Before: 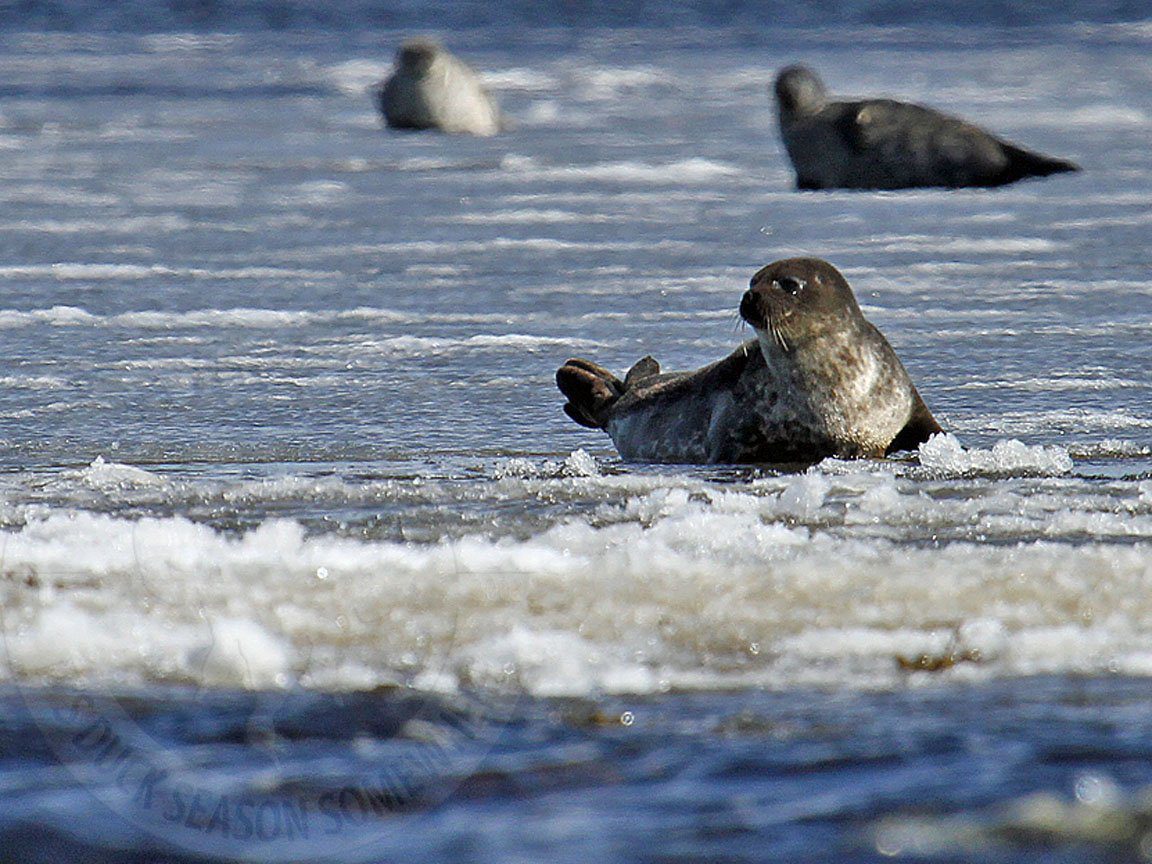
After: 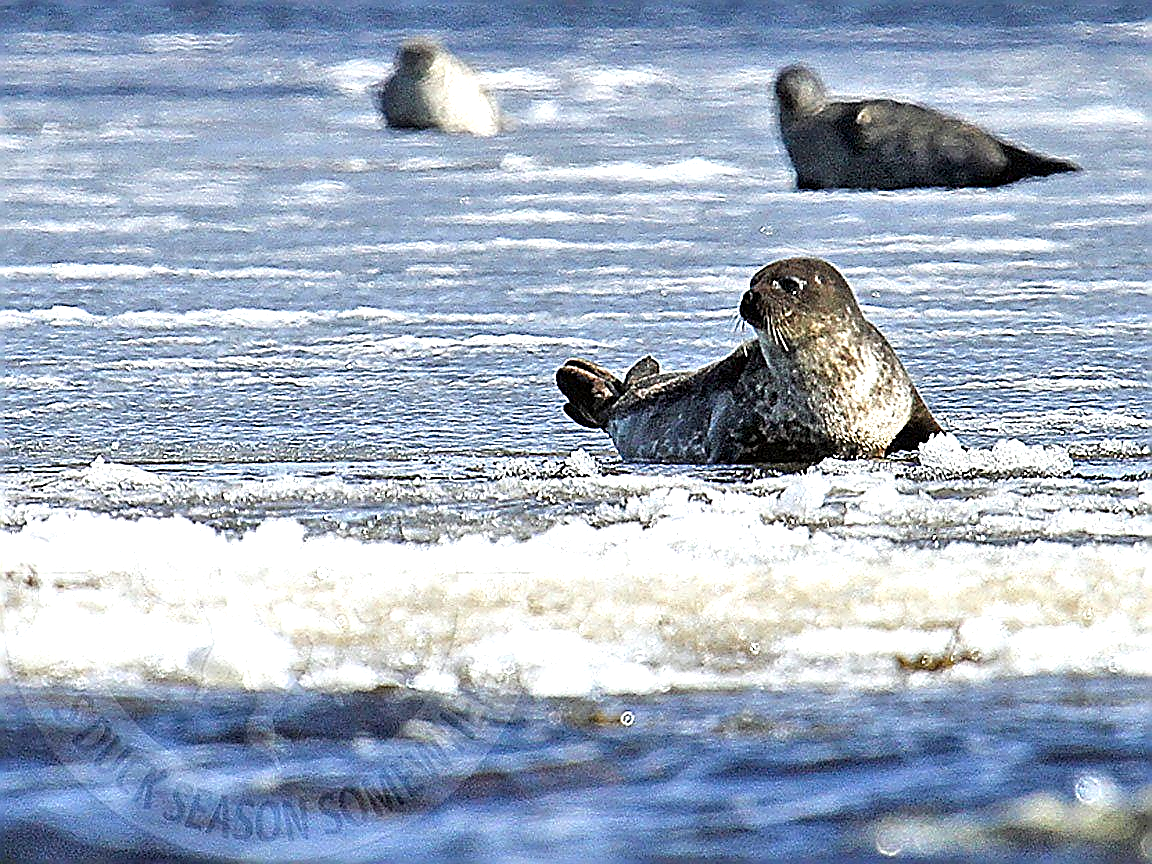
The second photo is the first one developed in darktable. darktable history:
exposure: exposure 1 EV, compensate highlight preservation false
sharpen: amount 1.861
